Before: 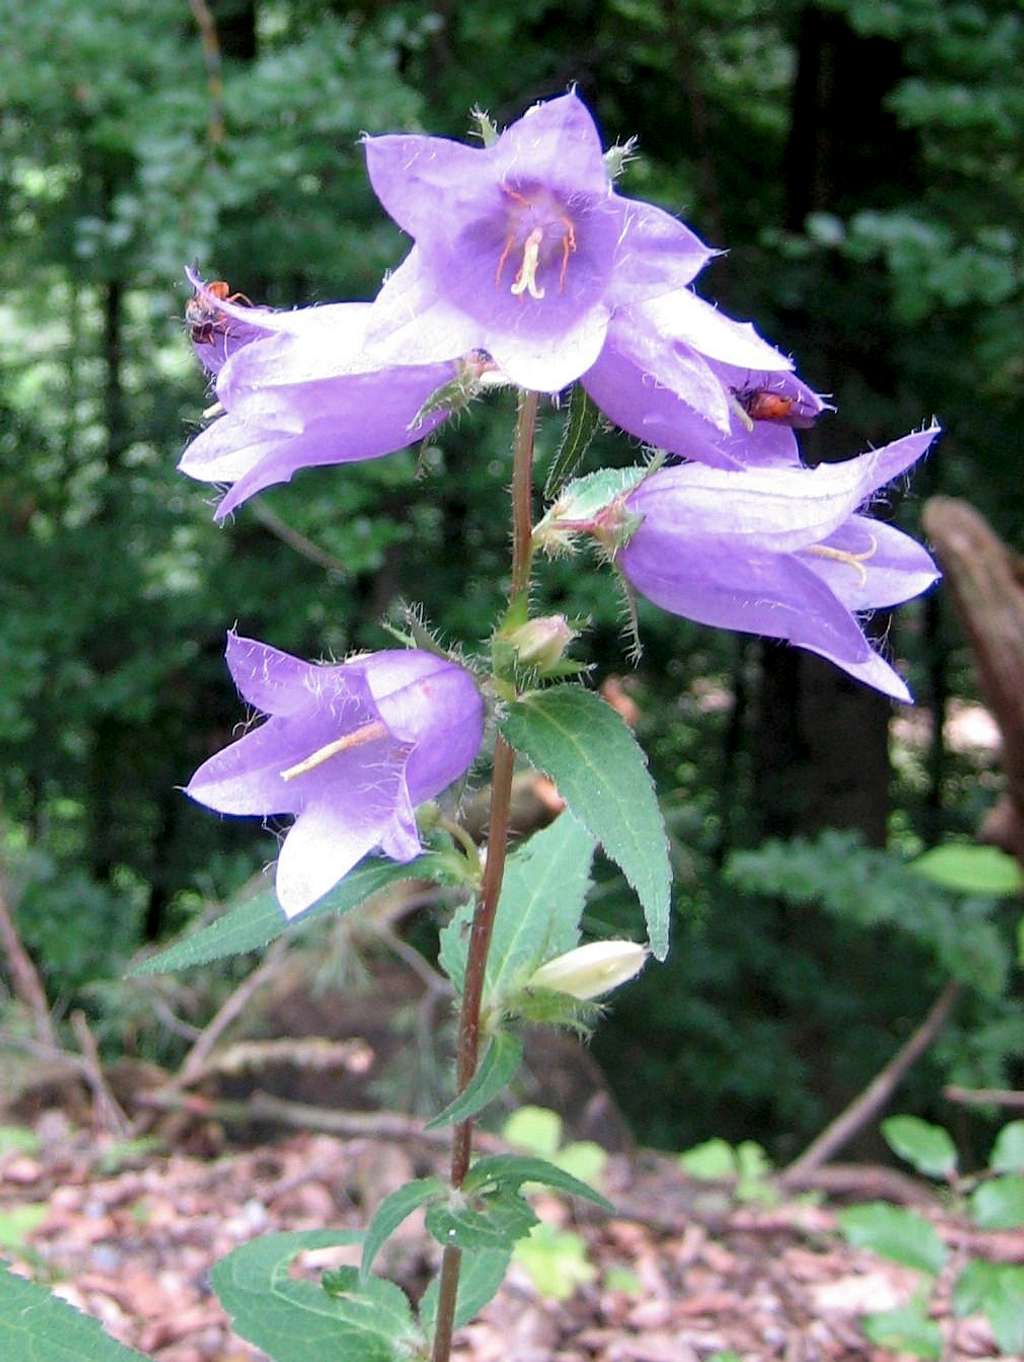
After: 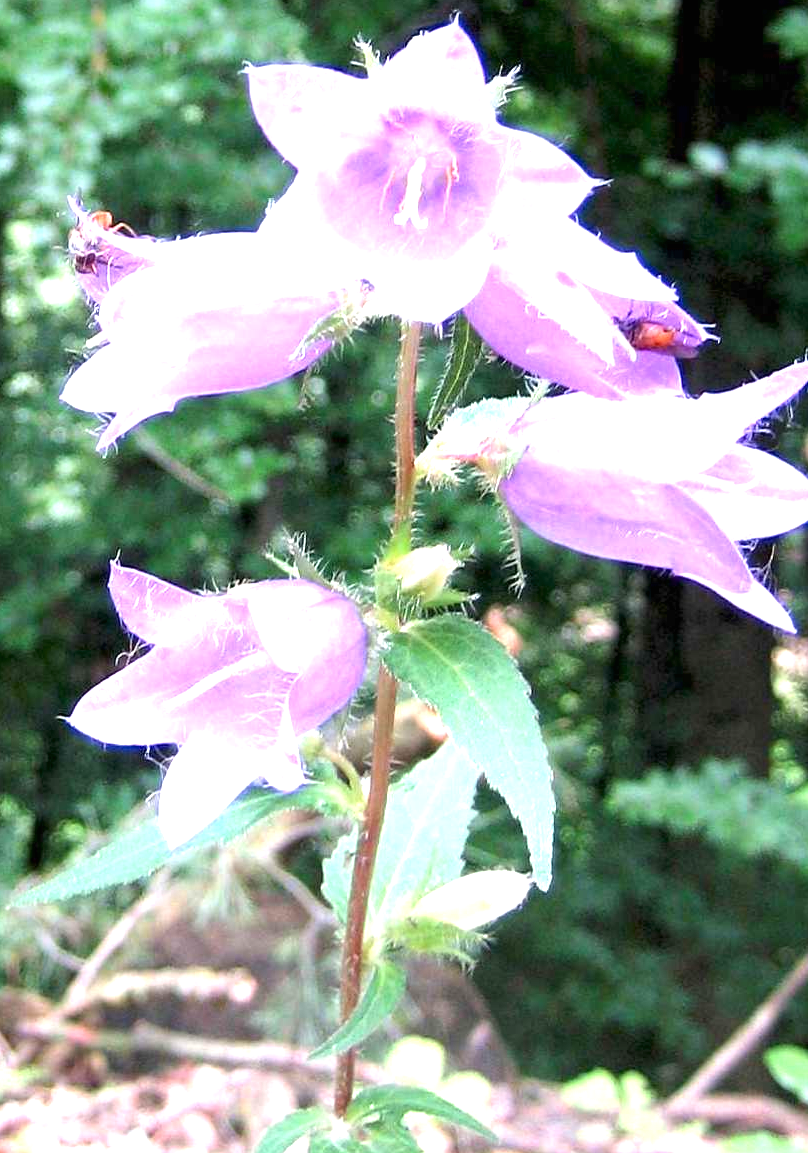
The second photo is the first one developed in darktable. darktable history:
crop: left 11.444%, top 5.15%, right 9.569%, bottom 10.166%
tone equalizer: on, module defaults
exposure: black level correction 0, exposure 1.376 EV, compensate highlight preservation false
